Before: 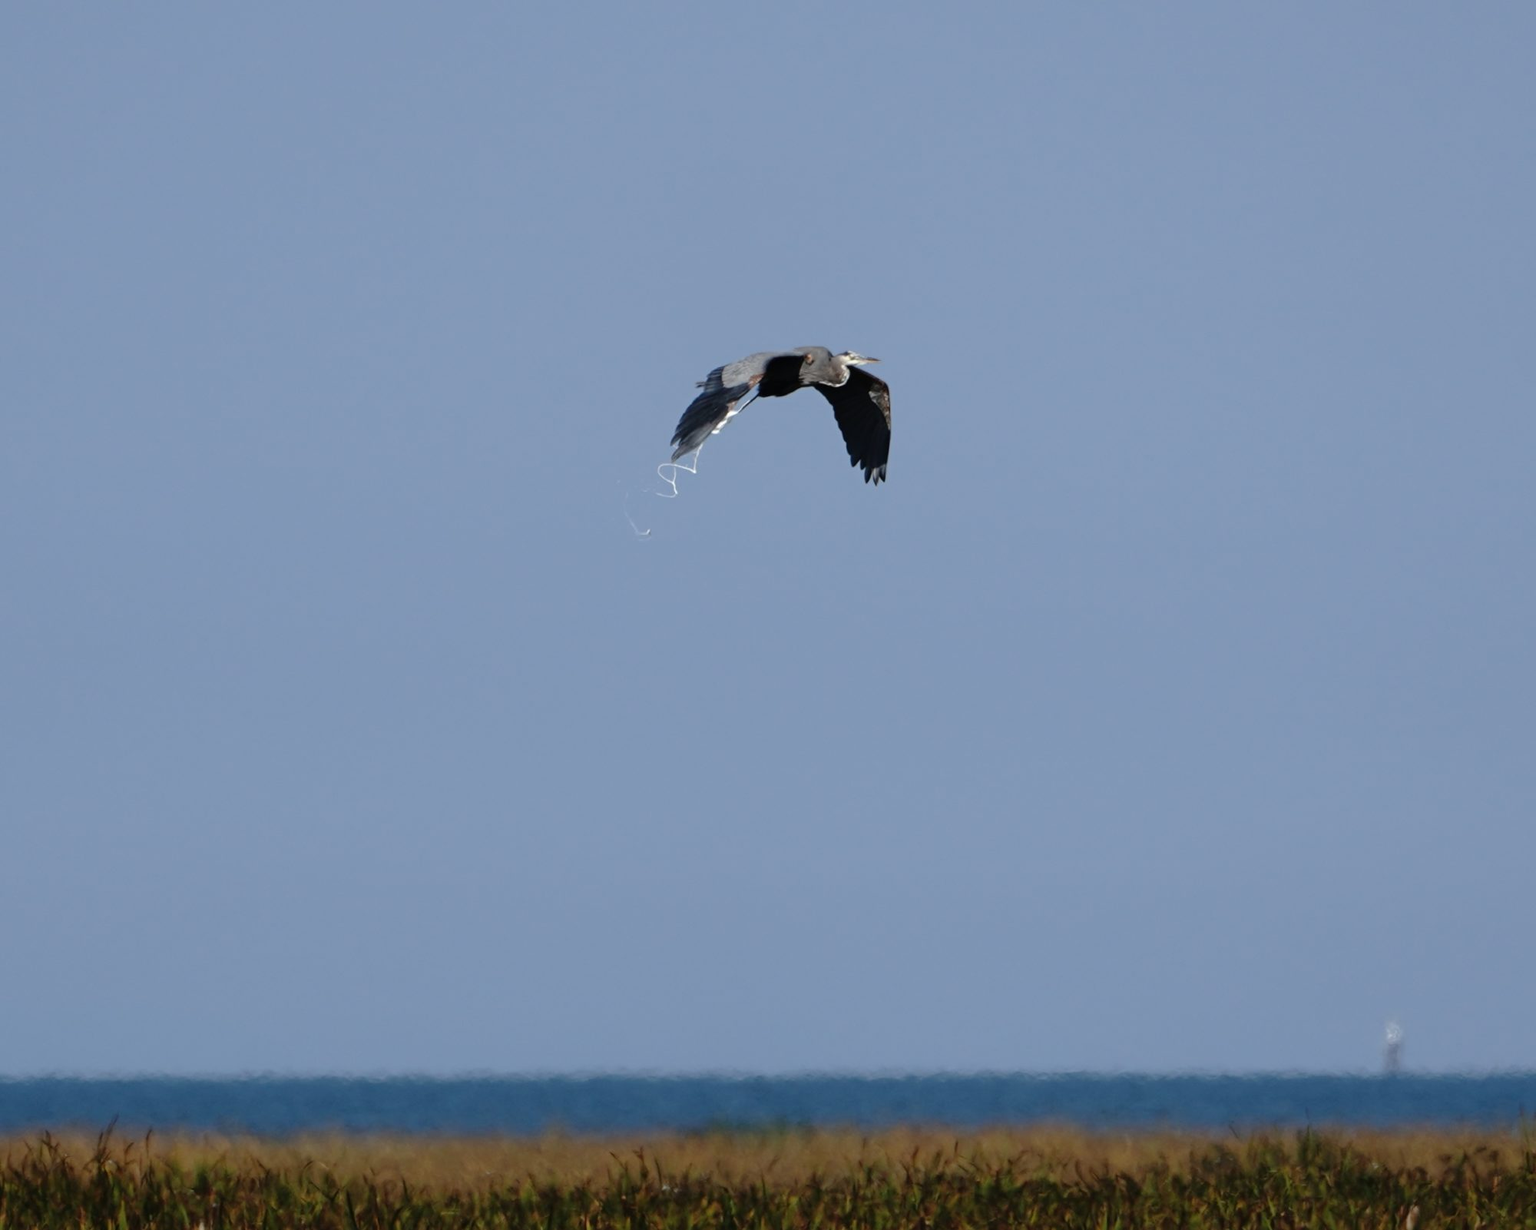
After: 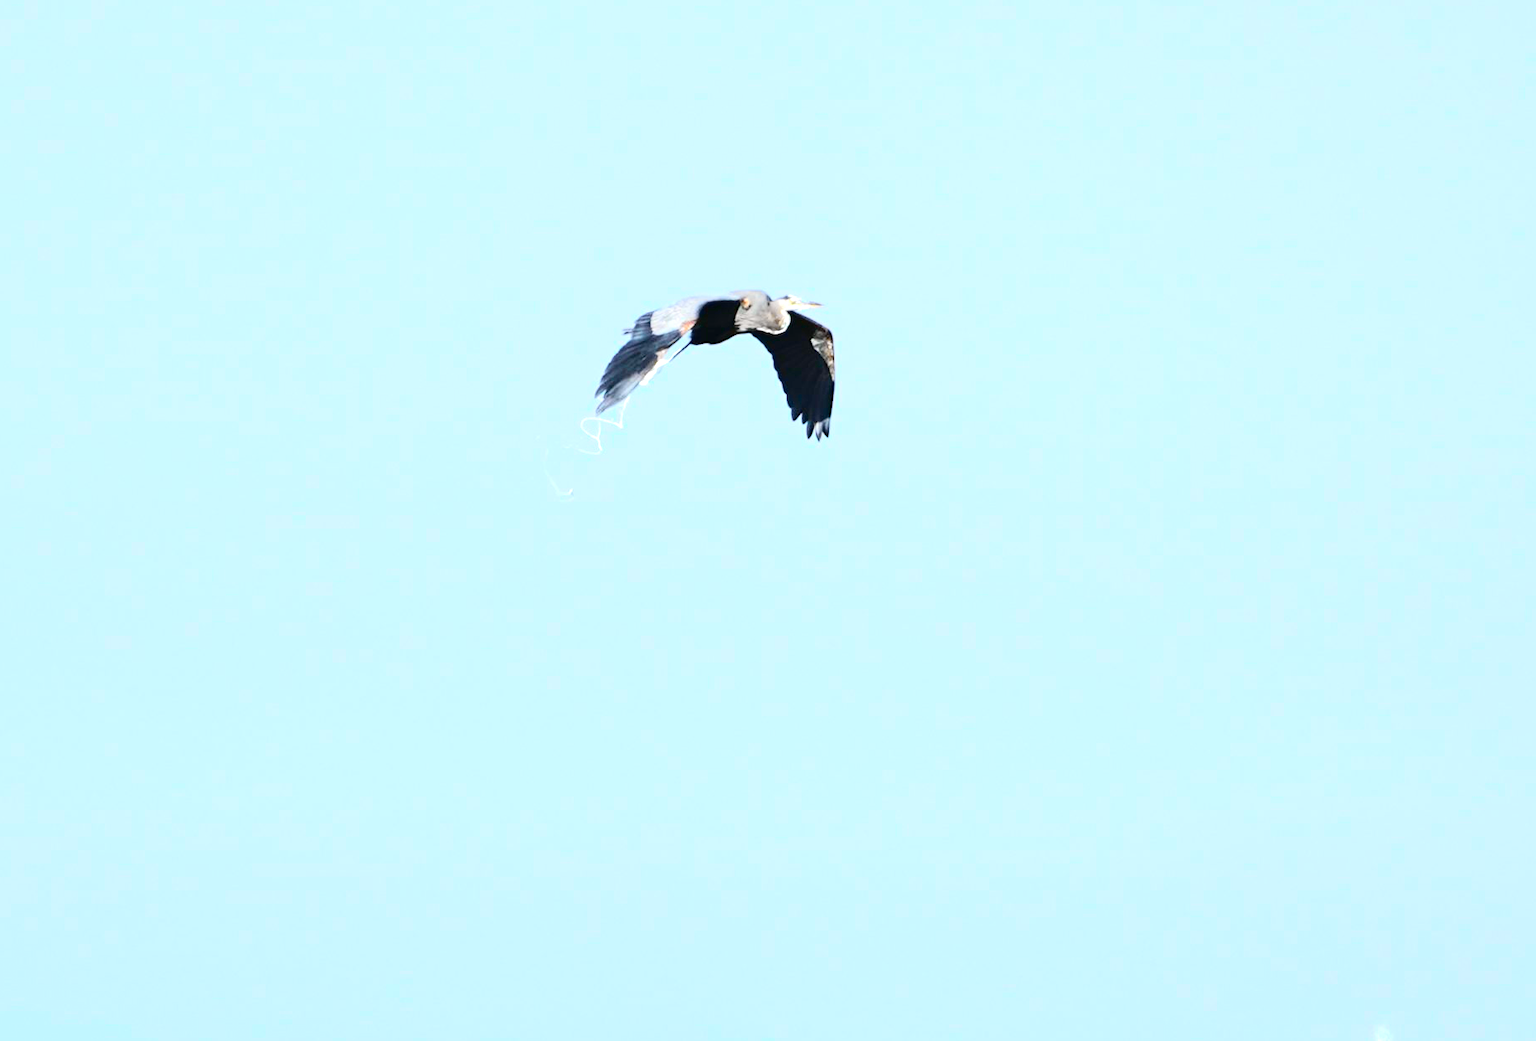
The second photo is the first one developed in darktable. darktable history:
exposure: black level correction 0.001, exposure 1.822 EV, compensate exposure bias true, compensate highlight preservation false
crop: left 8.155%, top 6.611%, bottom 15.385%
tone curve: curves: ch0 [(0, 0.022) (0.114, 0.088) (0.282, 0.316) (0.446, 0.511) (0.613, 0.693) (0.786, 0.843) (0.999, 0.949)]; ch1 [(0, 0) (0.395, 0.343) (0.463, 0.427) (0.486, 0.474) (0.503, 0.5) (0.535, 0.522) (0.555, 0.566) (0.594, 0.614) (0.755, 0.793) (1, 1)]; ch2 [(0, 0) (0.369, 0.388) (0.449, 0.431) (0.501, 0.5) (0.528, 0.517) (0.561, 0.59) (0.612, 0.646) (0.697, 0.721) (1, 1)], color space Lab, independent channels, preserve colors none
